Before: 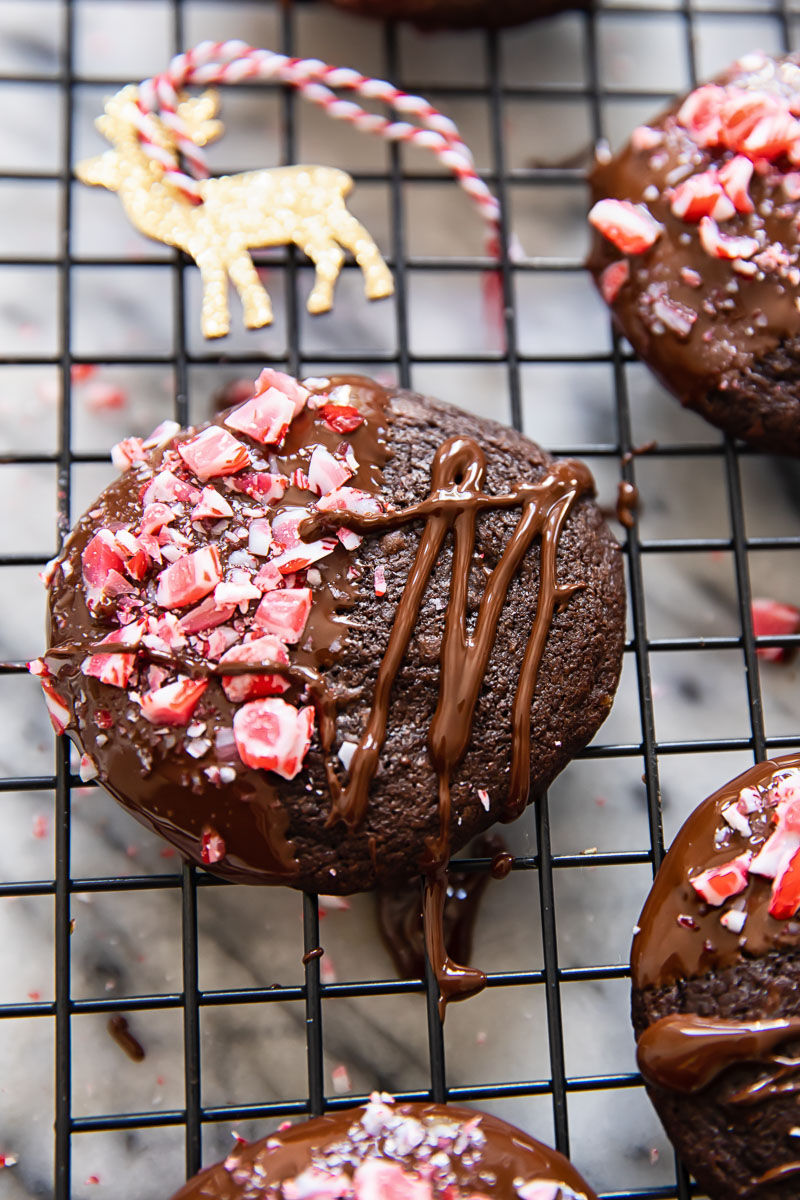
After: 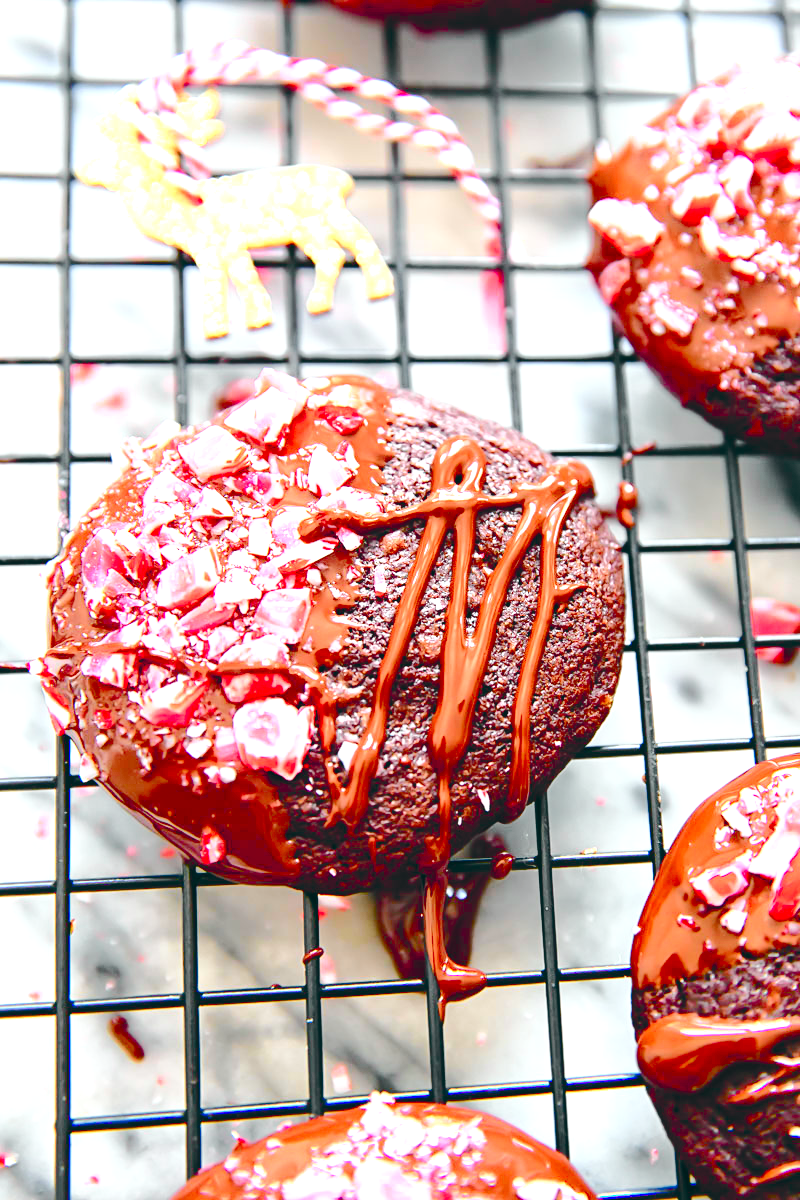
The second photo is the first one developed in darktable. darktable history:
tone curve: curves: ch0 [(0, 0.015) (0.091, 0.055) (0.184, 0.159) (0.304, 0.382) (0.492, 0.579) (0.628, 0.755) (0.832, 0.932) (0.984, 0.963)]; ch1 [(0, 0) (0.34, 0.235) (0.46, 0.46) (0.515, 0.502) (0.553, 0.567) (0.764, 0.815) (1, 1)]; ch2 [(0, 0) (0.44, 0.458) (0.479, 0.492) (0.524, 0.507) (0.557, 0.567) (0.673, 0.699) (1, 1)], color space Lab, independent channels, preserve colors none
levels: levels [0.008, 0.318, 0.836]
